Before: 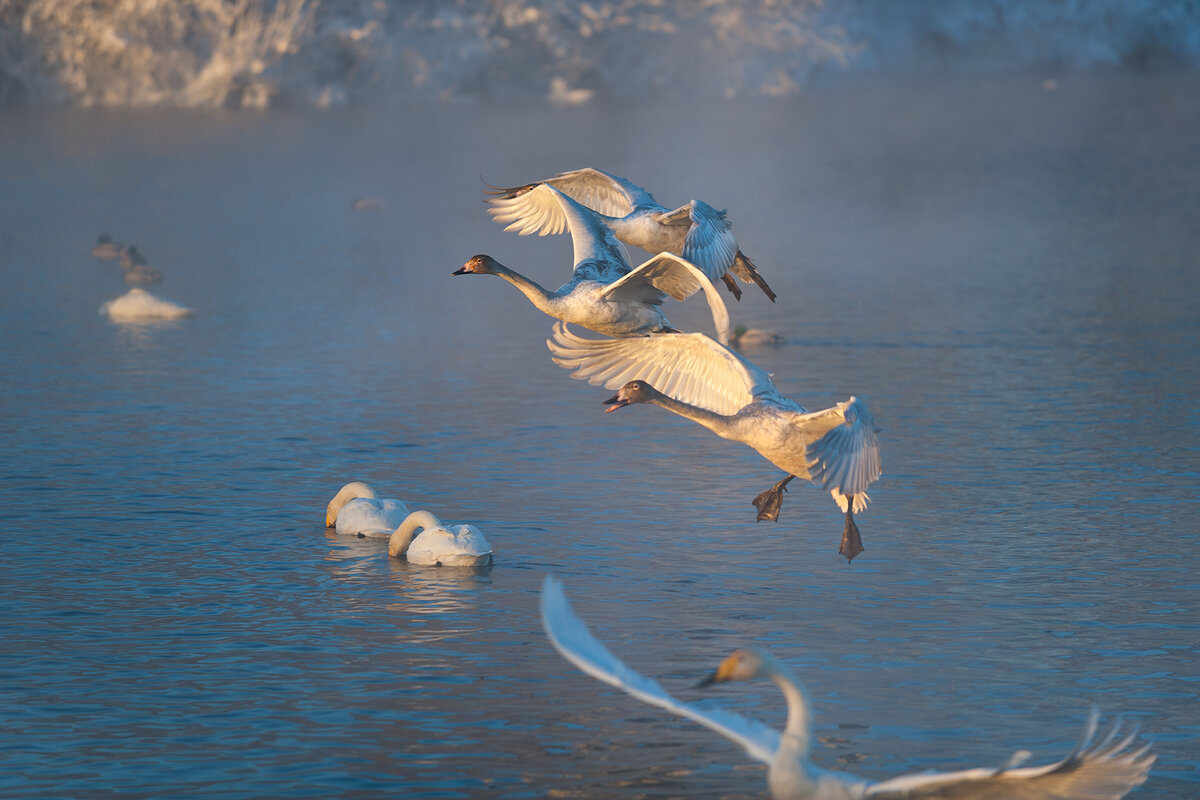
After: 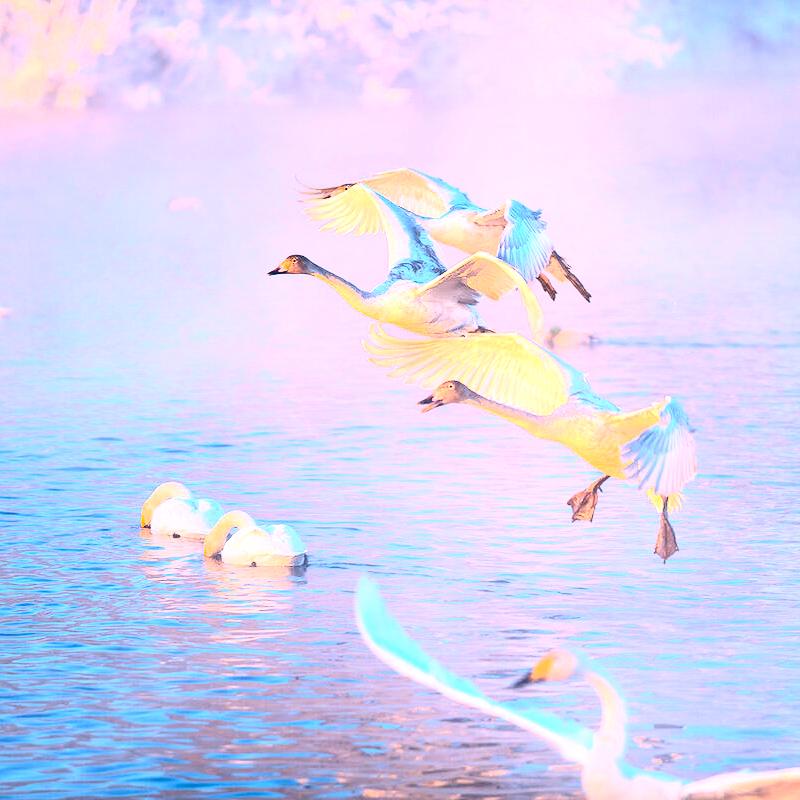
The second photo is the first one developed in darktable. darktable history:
crop and rotate: left 15.446%, right 17.836%
exposure: black level correction 0.001, exposure 1.646 EV, compensate exposure bias true, compensate highlight preservation false
contrast brightness saturation: contrast 0.4, brightness 0.05, saturation 0.25
white balance: red 1.188, blue 1.11
